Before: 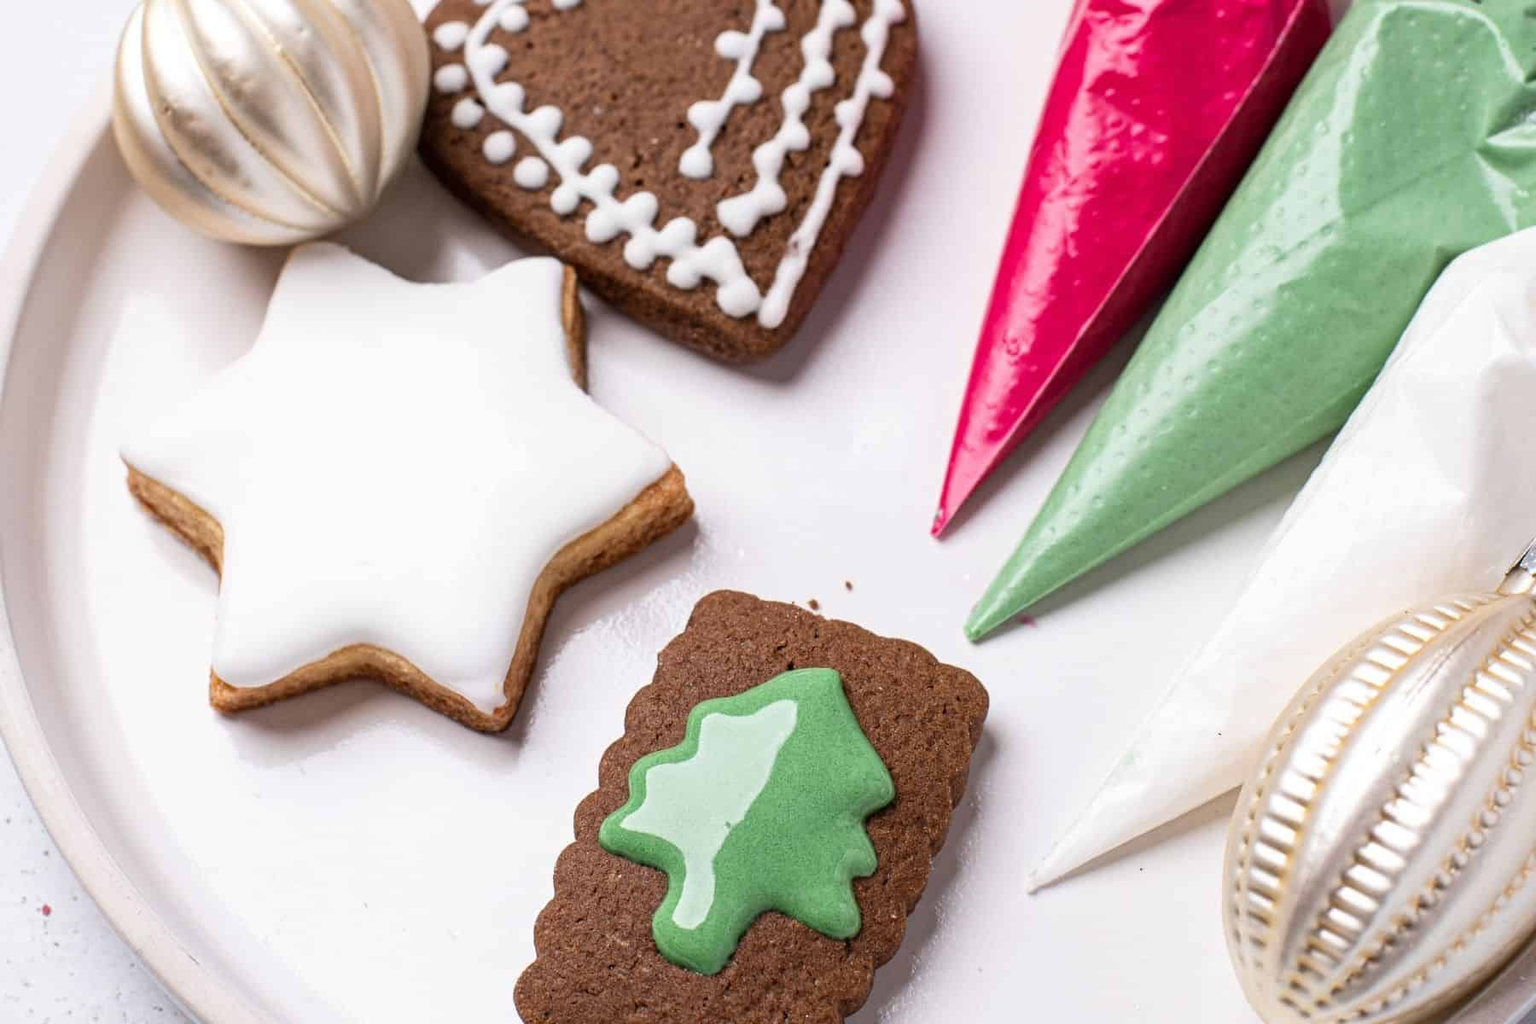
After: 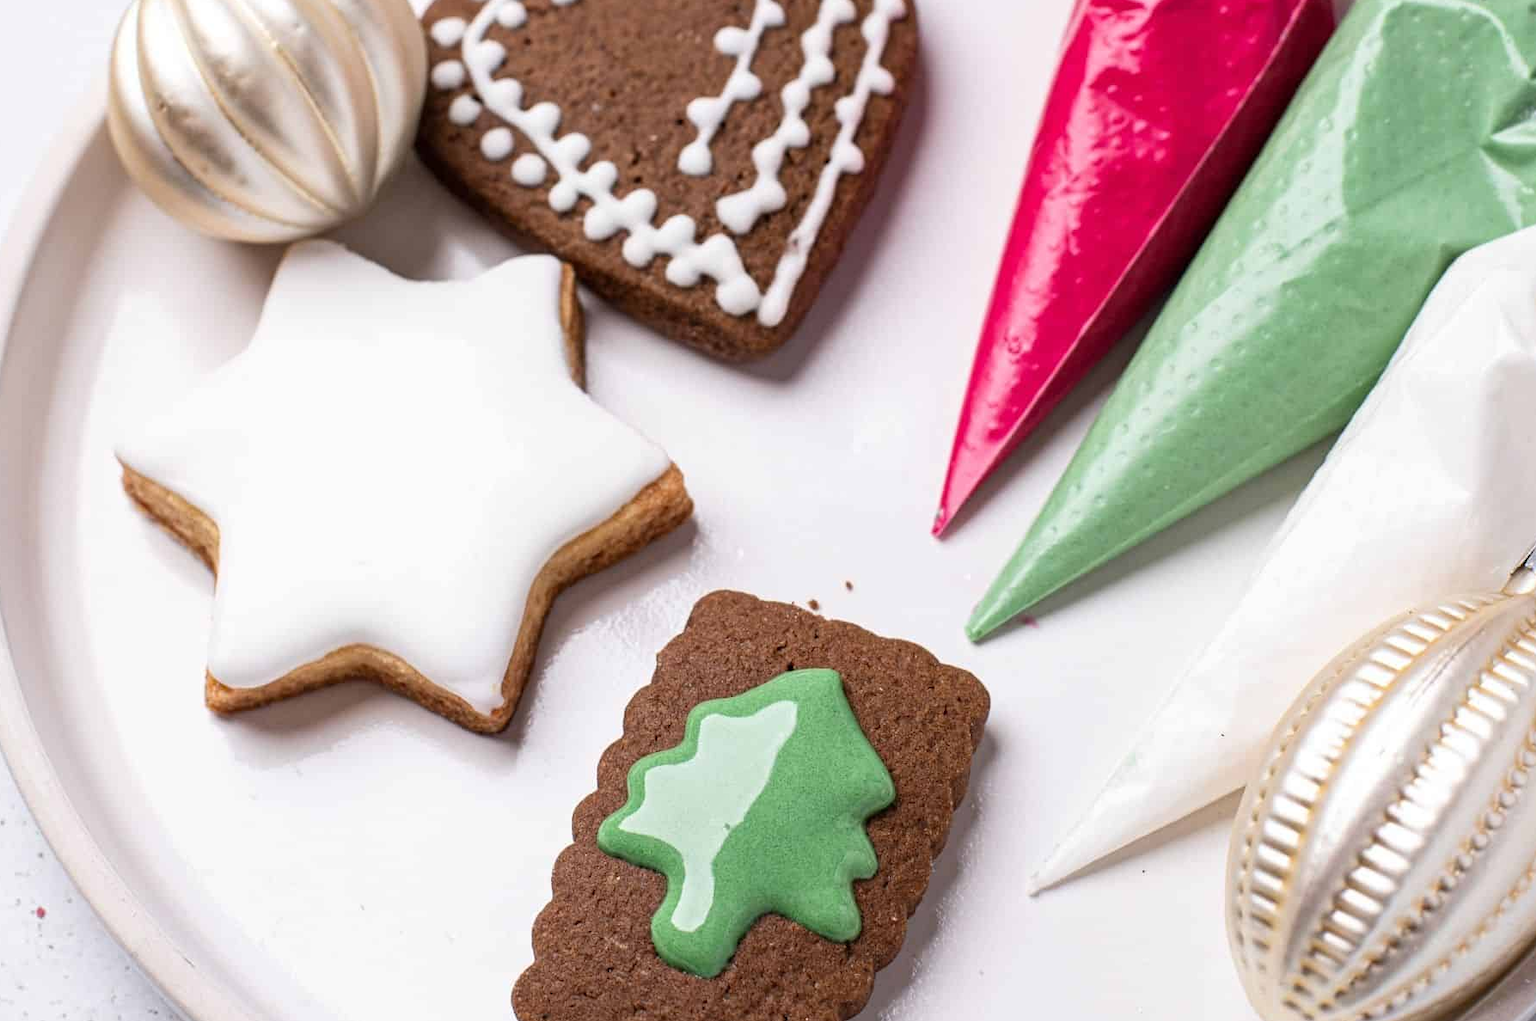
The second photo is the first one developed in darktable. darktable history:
crop: left 0.434%, top 0.485%, right 0.244%, bottom 0.386%
tone equalizer: on, module defaults
